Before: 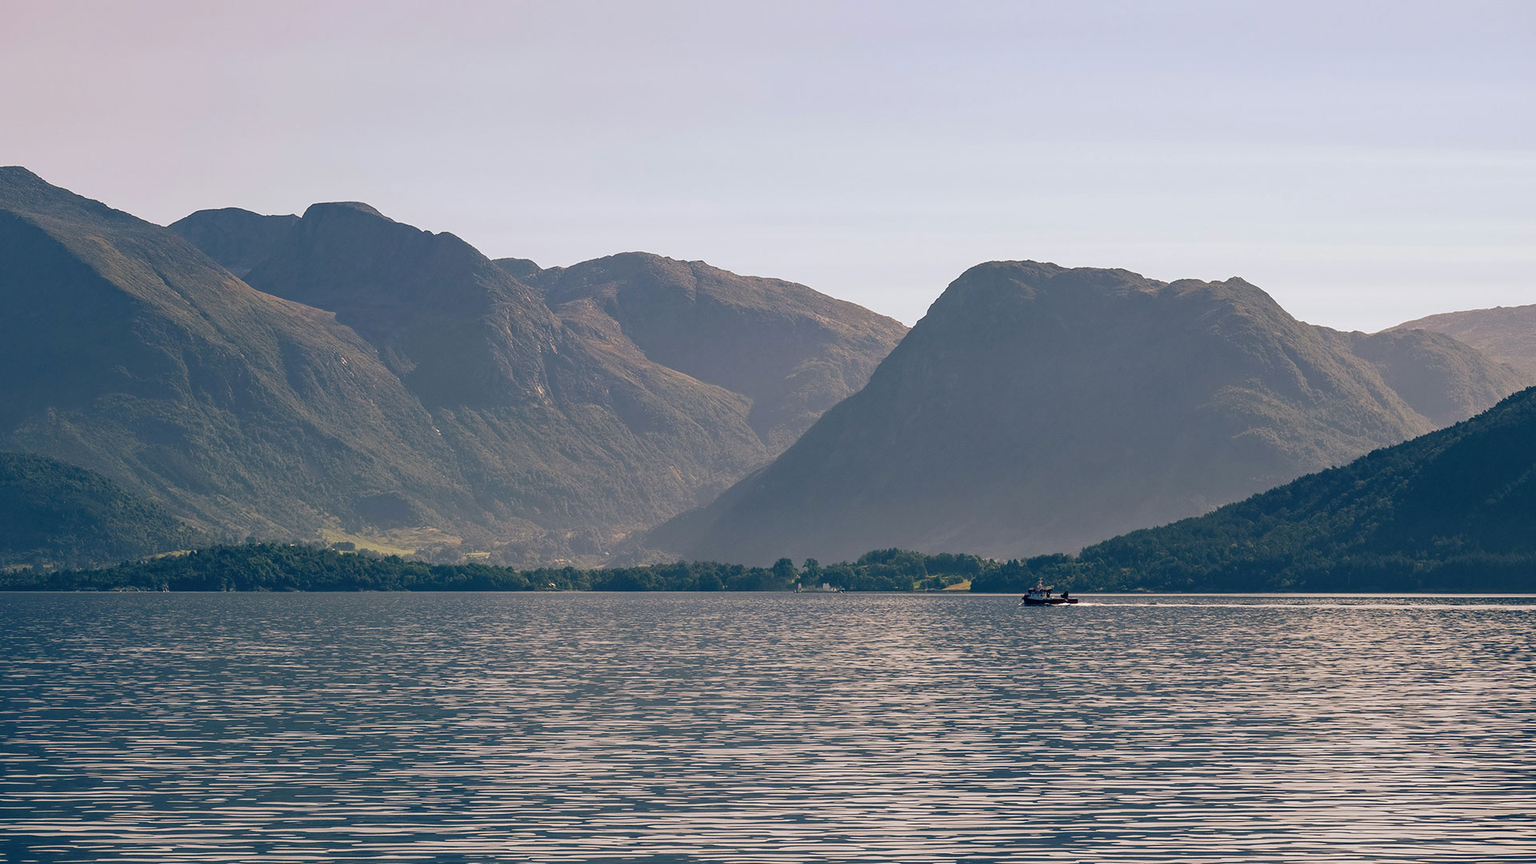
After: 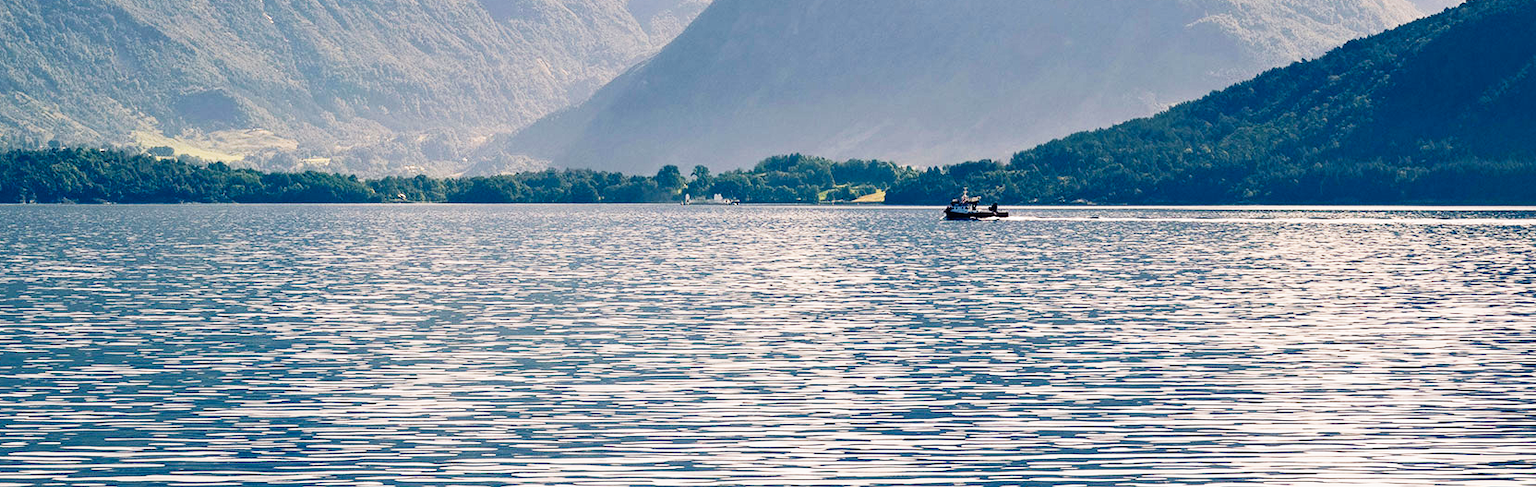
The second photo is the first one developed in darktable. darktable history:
crop and rotate: left 13.306%, top 48.129%, bottom 2.928%
base curve: curves: ch0 [(0, 0) (0.007, 0.004) (0.027, 0.03) (0.046, 0.07) (0.207, 0.54) (0.442, 0.872) (0.673, 0.972) (1, 1)], preserve colors none
